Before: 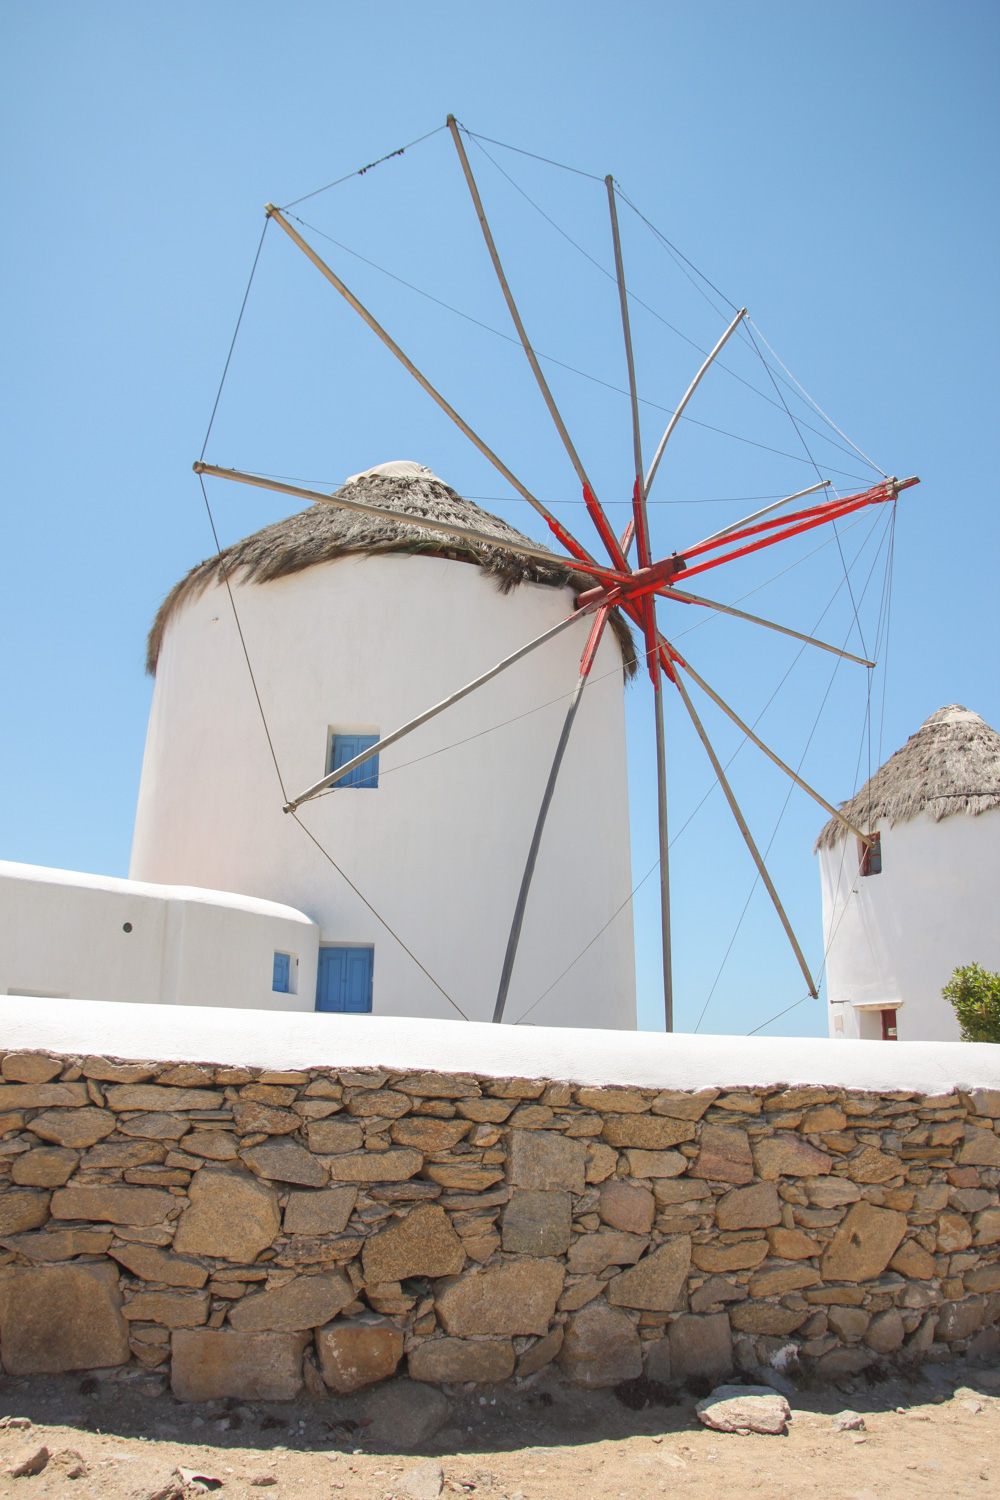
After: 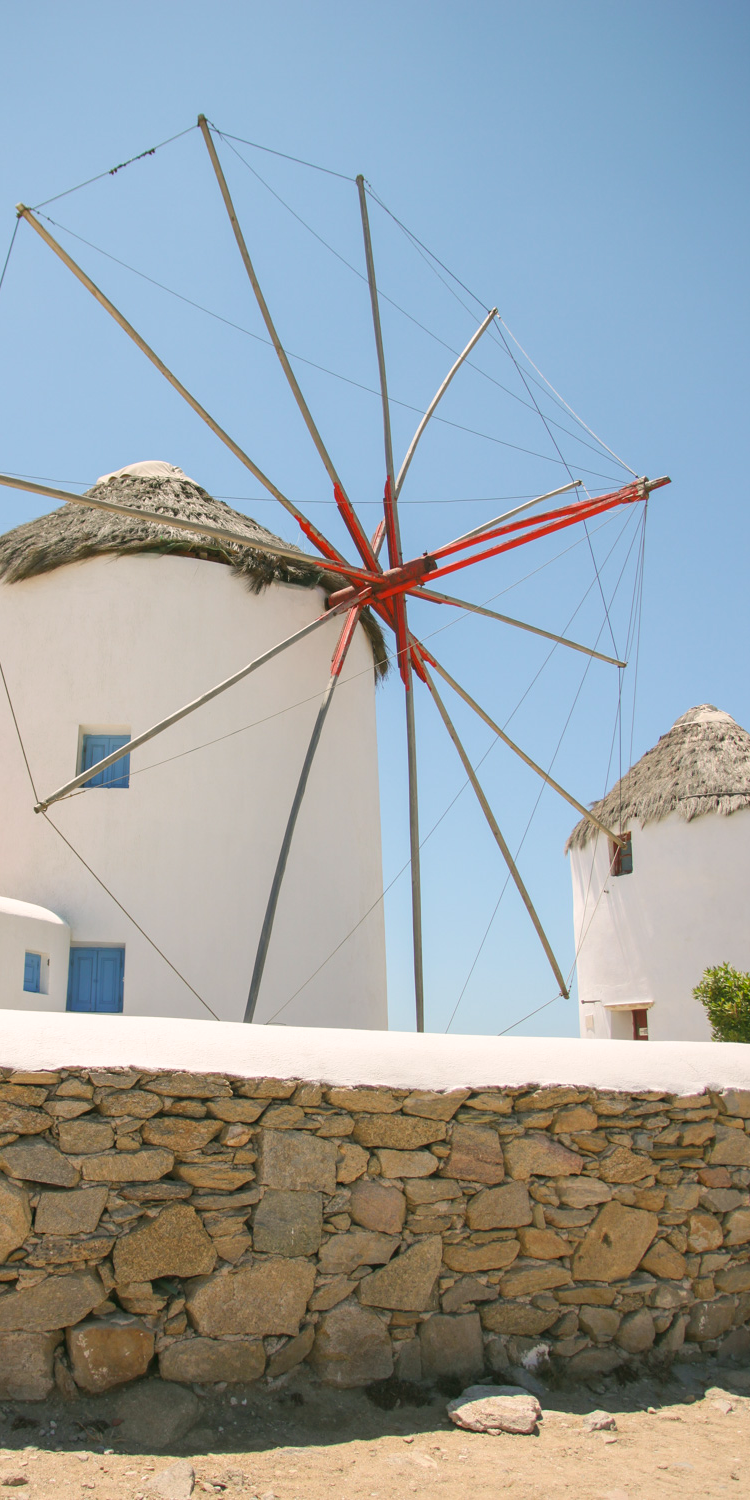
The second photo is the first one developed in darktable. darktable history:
crop and rotate: left 24.905%
color correction: highlights a* 4.14, highlights b* 4.92, shadows a* -7.24, shadows b* 4.84
